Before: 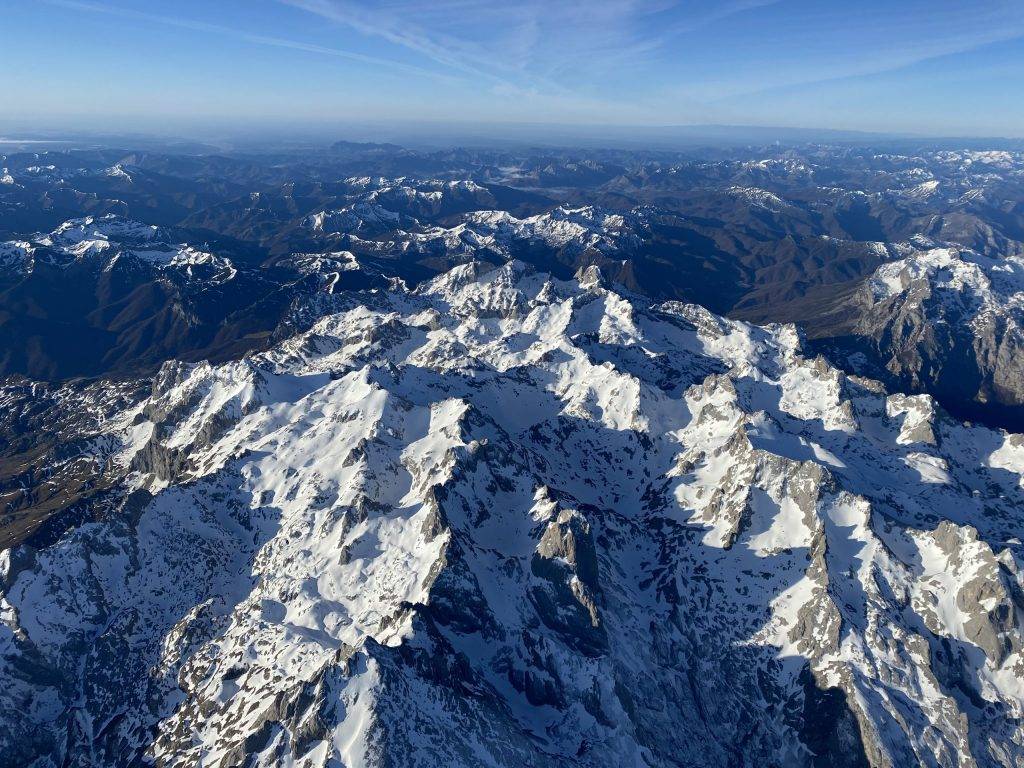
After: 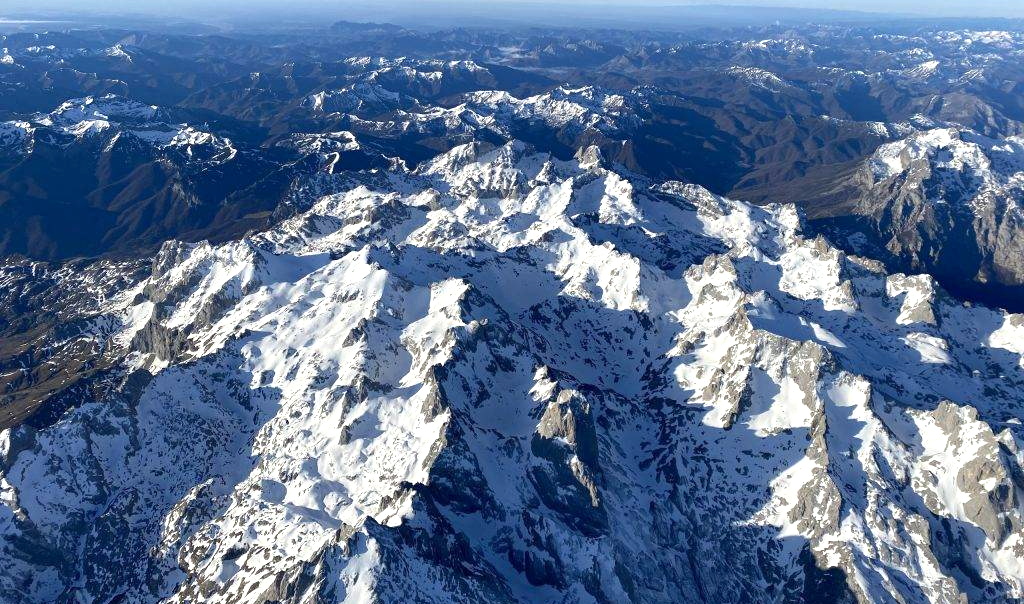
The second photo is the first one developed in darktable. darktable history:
exposure: black level correction 0.001, exposure 0.499 EV, compensate highlight preservation false
crop and rotate: top 15.736%, bottom 5.539%
